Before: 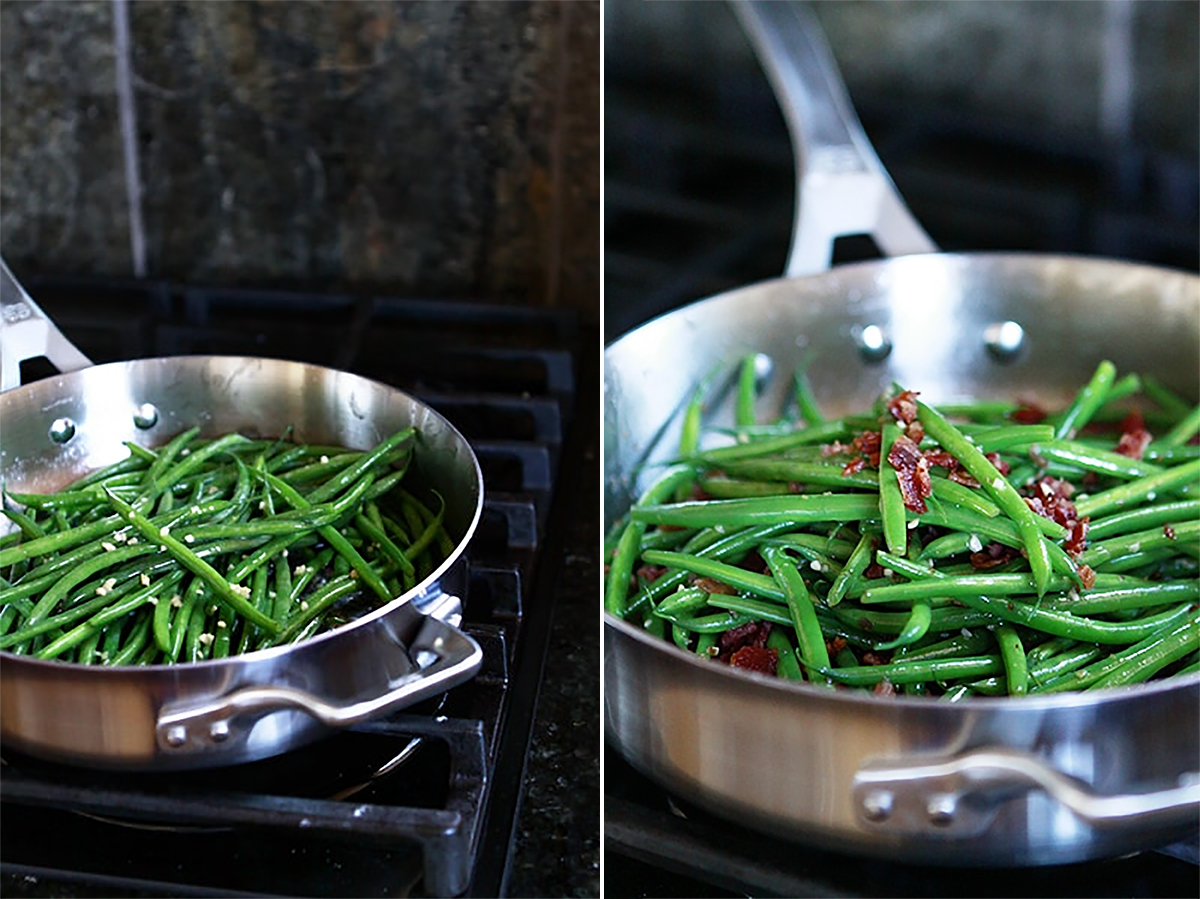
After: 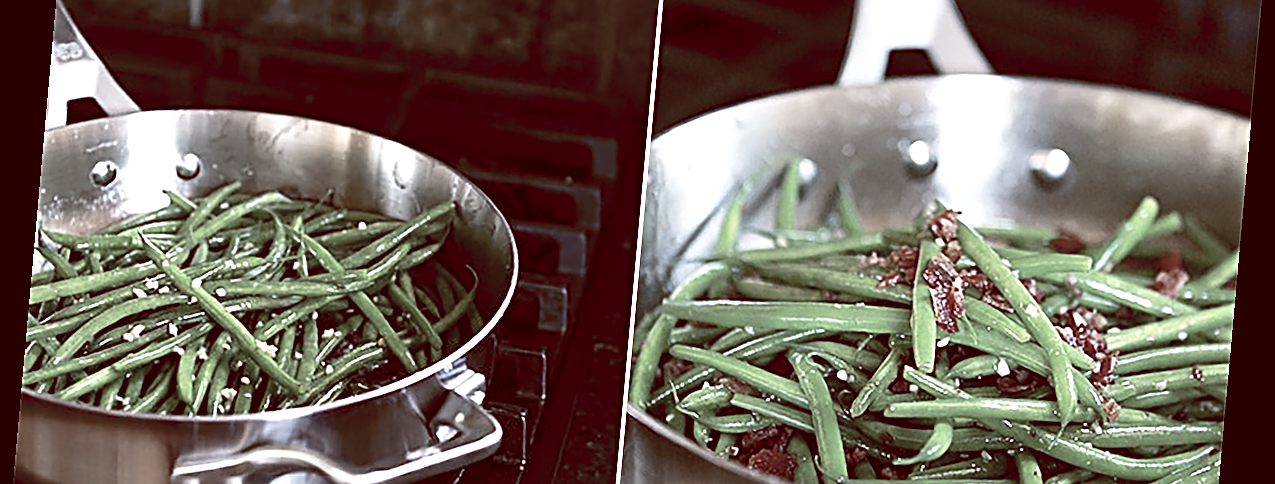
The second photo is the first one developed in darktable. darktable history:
rotate and perspective: rotation 5.12°, automatic cropping off
exposure: black level correction 0.001, exposure 0.5 EV, compensate exposure bias true, compensate highlight preservation false
crop and rotate: top 26.056%, bottom 25.543%
sharpen: radius 2.817, amount 0.715
color balance rgb: shadows lift › luminance 1%, shadows lift › chroma 0.2%, shadows lift › hue 20°, power › luminance 1%, power › chroma 0.4%, power › hue 34°, highlights gain › luminance 0.8%, highlights gain › chroma 0.4%, highlights gain › hue 44°, global offset › chroma 0.4%, global offset › hue 34°, white fulcrum 0.08 EV, linear chroma grading › shadows -7%, linear chroma grading › highlights -7%, linear chroma grading › global chroma -10%, linear chroma grading › mid-tones -8%, perceptual saturation grading › global saturation -28%, perceptual saturation grading › highlights -20%, perceptual saturation grading › mid-tones -24%, perceptual saturation grading › shadows -24%, perceptual brilliance grading › global brilliance -1%, perceptual brilliance grading › highlights -1%, perceptual brilliance grading › mid-tones -1%, perceptual brilliance grading › shadows -1%, global vibrance -17%, contrast -6%
